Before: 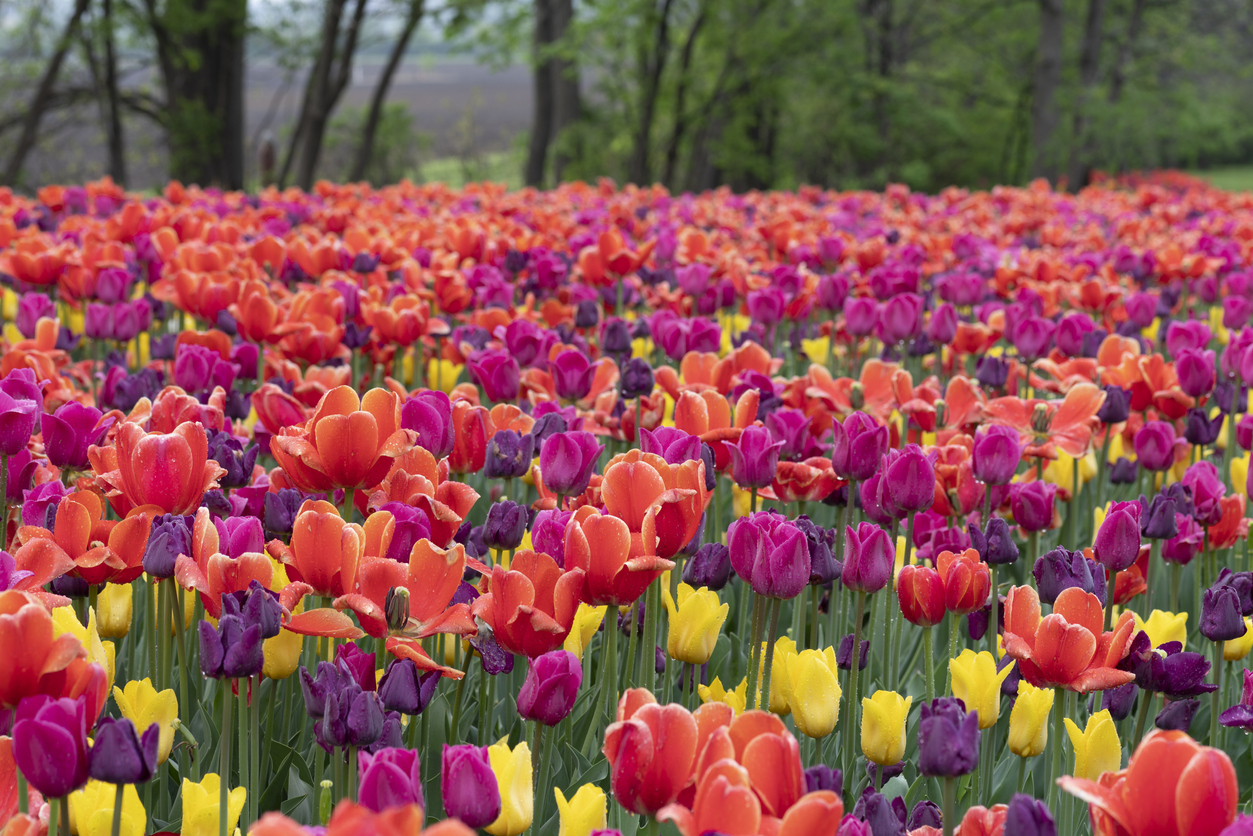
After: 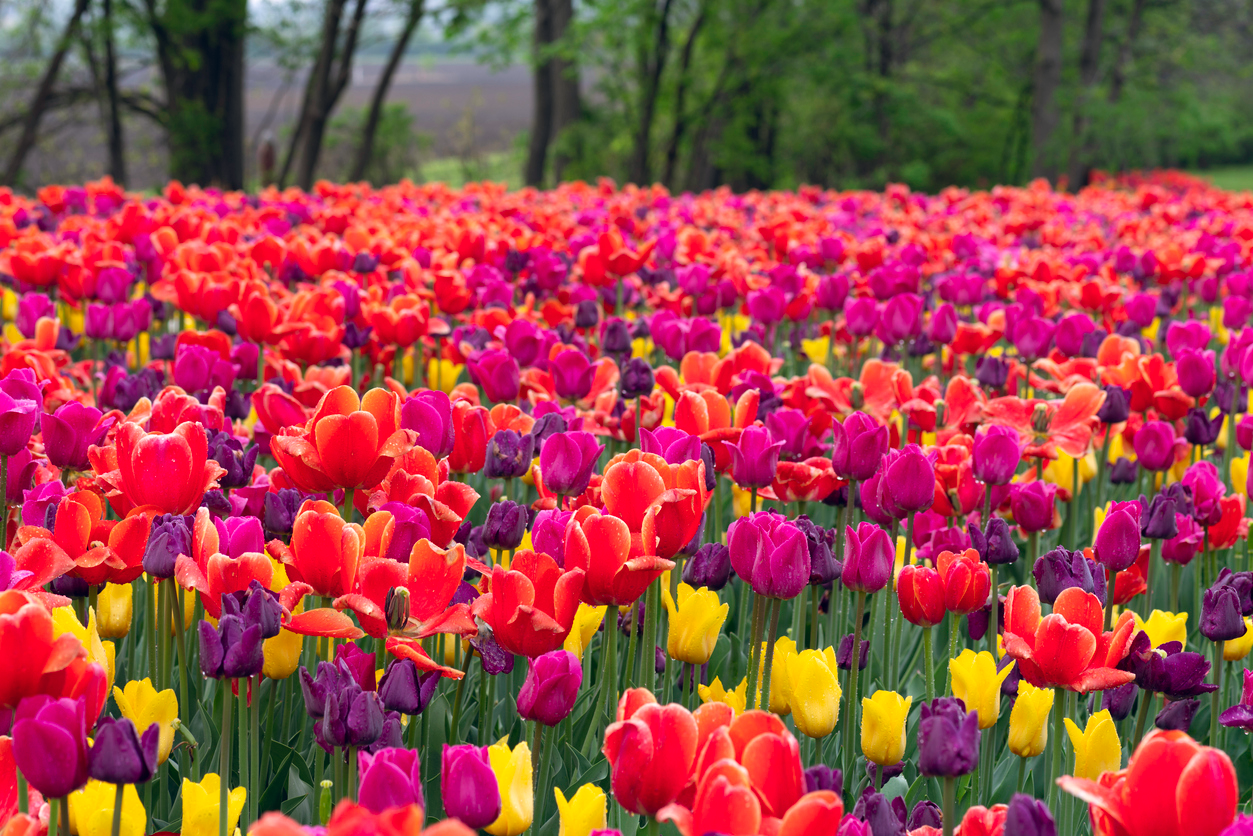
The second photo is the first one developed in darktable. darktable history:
color correction: highlights a* 3.22, highlights b* 1.93, saturation 1.19
color balance rgb: shadows lift › chroma 3.88%, shadows lift › hue 88.52°, power › hue 214.65°, global offset › chroma 0.1%, global offset › hue 252.4°, contrast 4.45%
